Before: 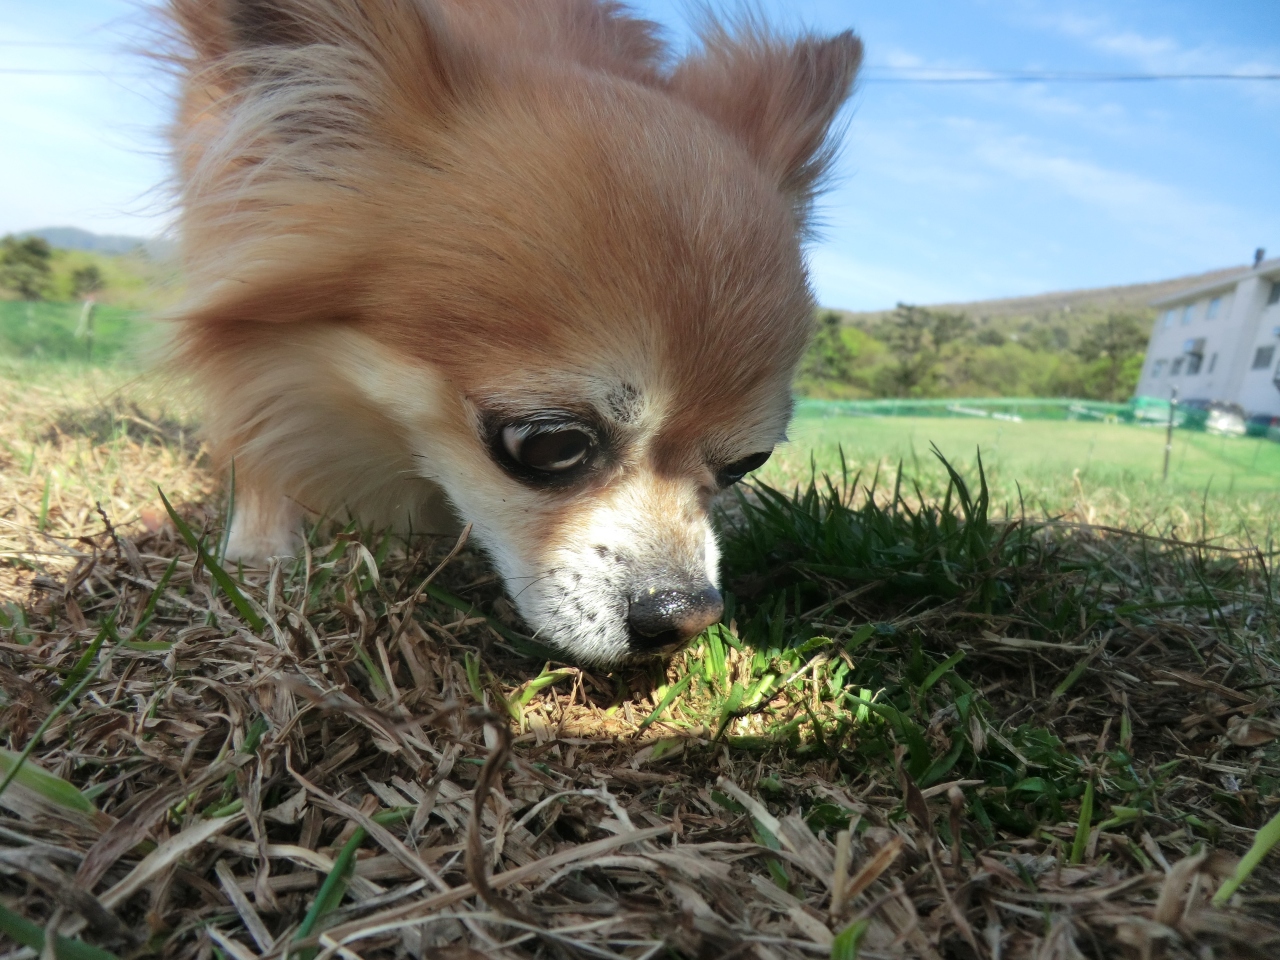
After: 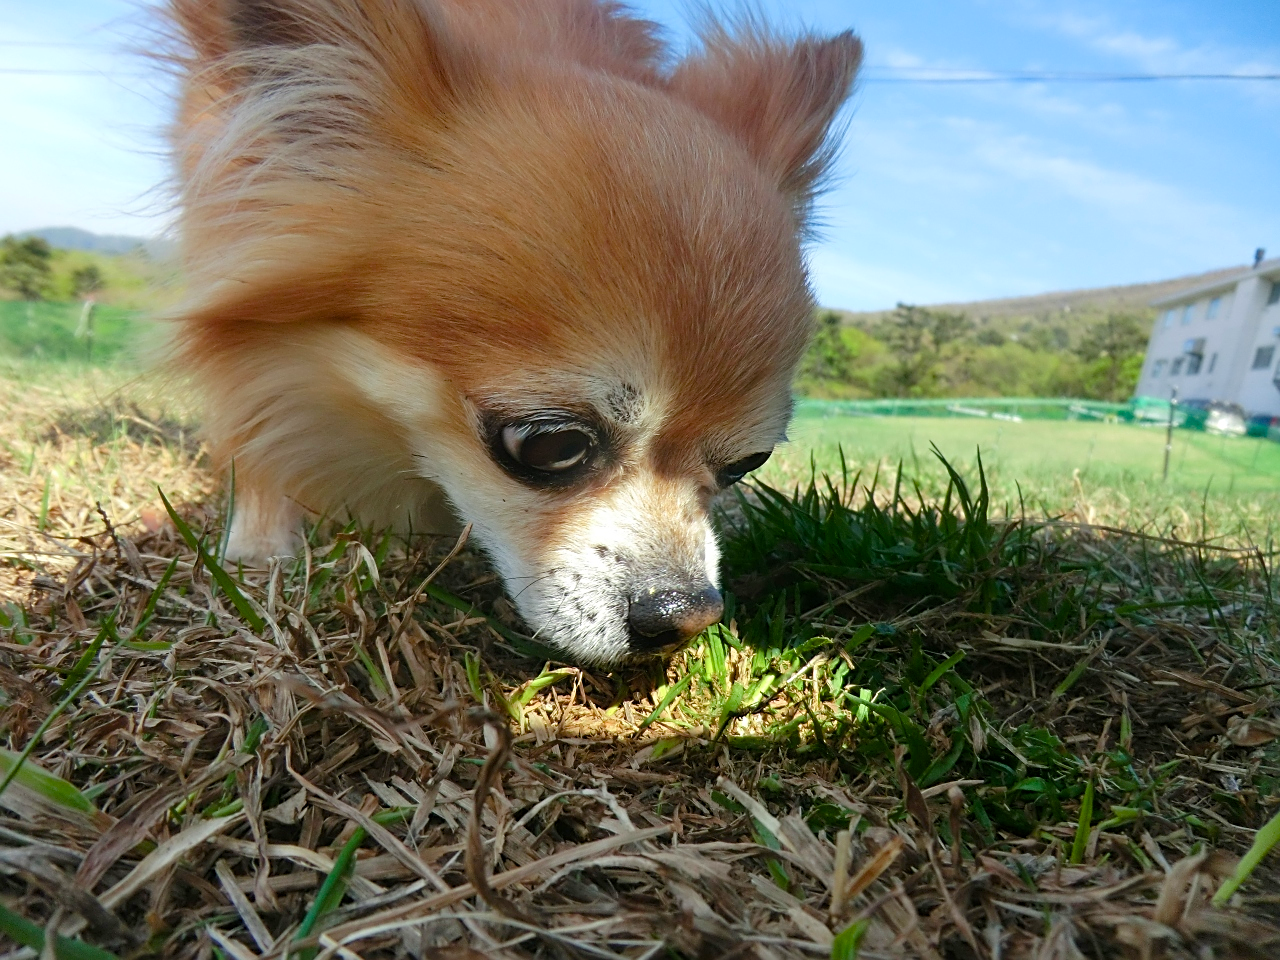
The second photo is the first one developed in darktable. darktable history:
color balance rgb: perceptual saturation grading › global saturation 35%, perceptual saturation grading › highlights -30%, perceptual saturation grading › shadows 35%, perceptual brilliance grading › global brilliance 3%, perceptual brilliance grading › highlights -3%, perceptual brilliance grading › shadows 3%
sharpen: on, module defaults
